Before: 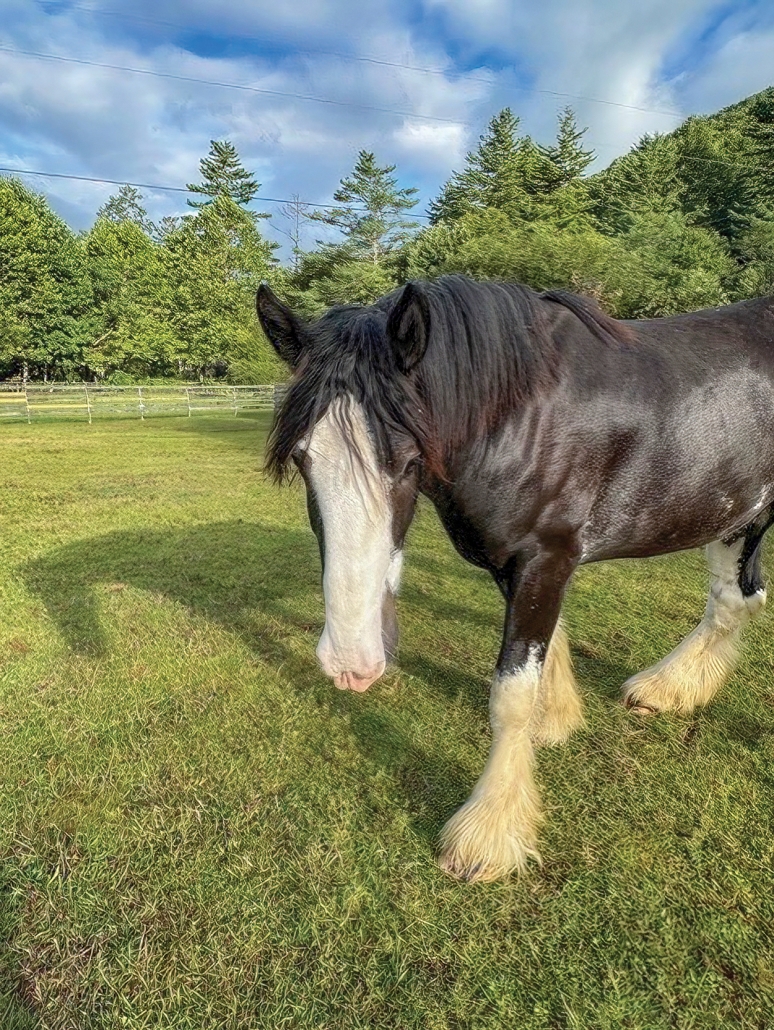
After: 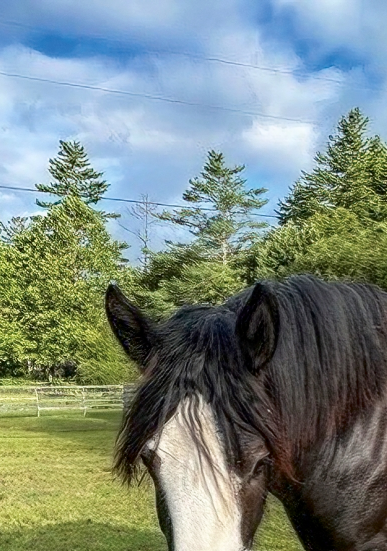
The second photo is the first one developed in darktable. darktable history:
shadows and highlights: shadows -62.32, white point adjustment -5.22, highlights 61.59
color balance rgb: global vibrance 10%
crop: left 19.556%, right 30.401%, bottom 46.458%
